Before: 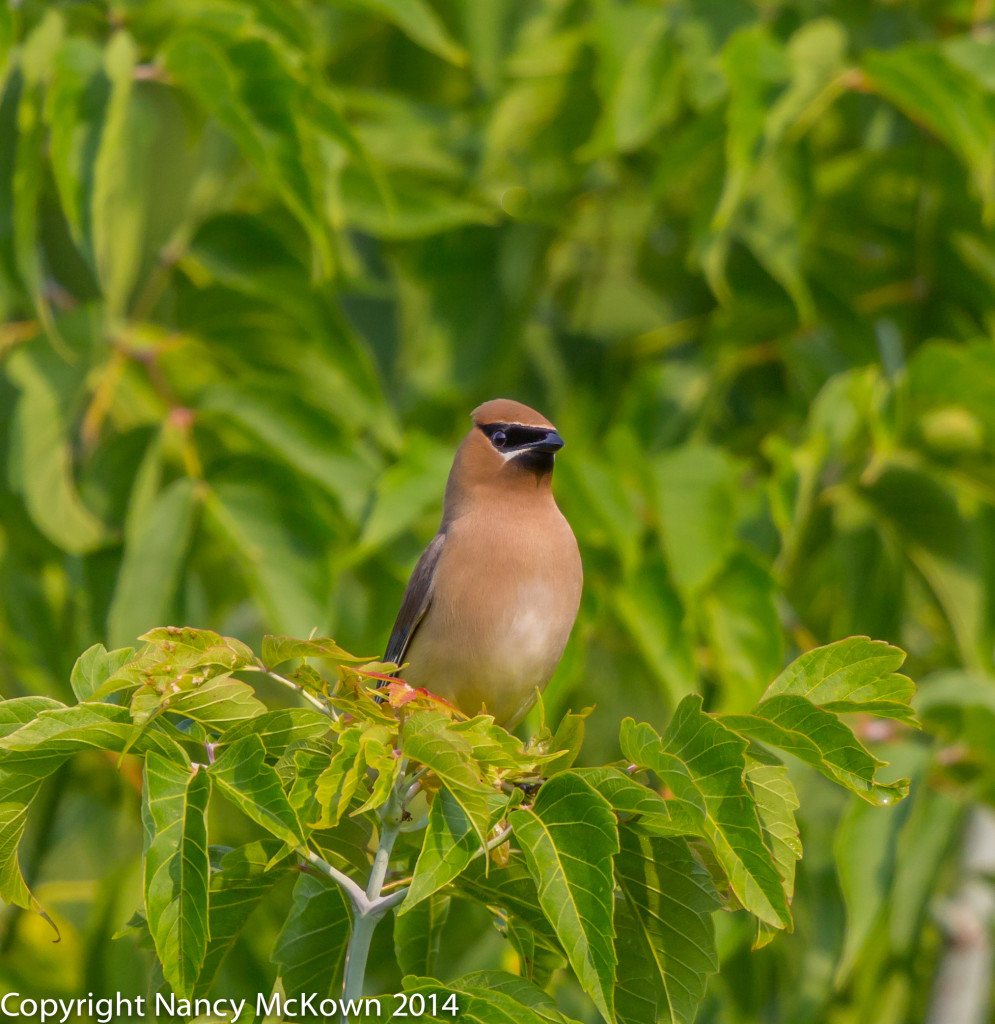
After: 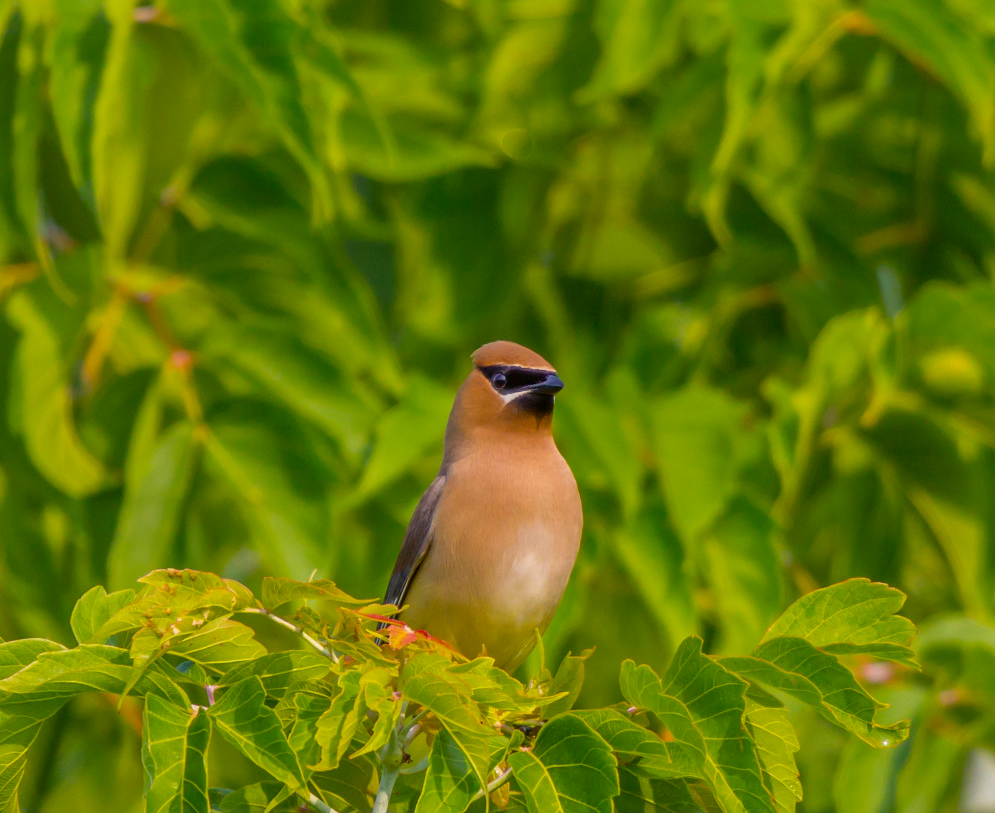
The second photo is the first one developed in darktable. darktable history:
crop and rotate: top 5.667%, bottom 14.937%
exposure: black level correction 0.002, compensate highlight preservation false
color balance rgb: perceptual saturation grading › global saturation 20%, global vibrance 20%
